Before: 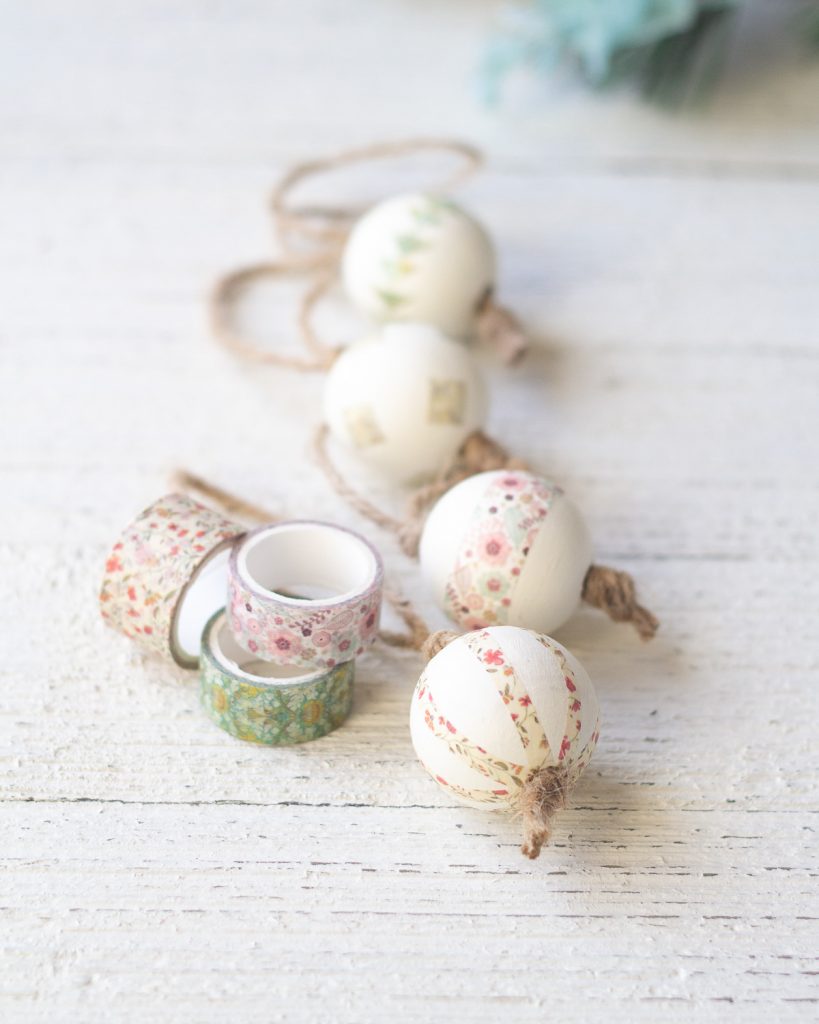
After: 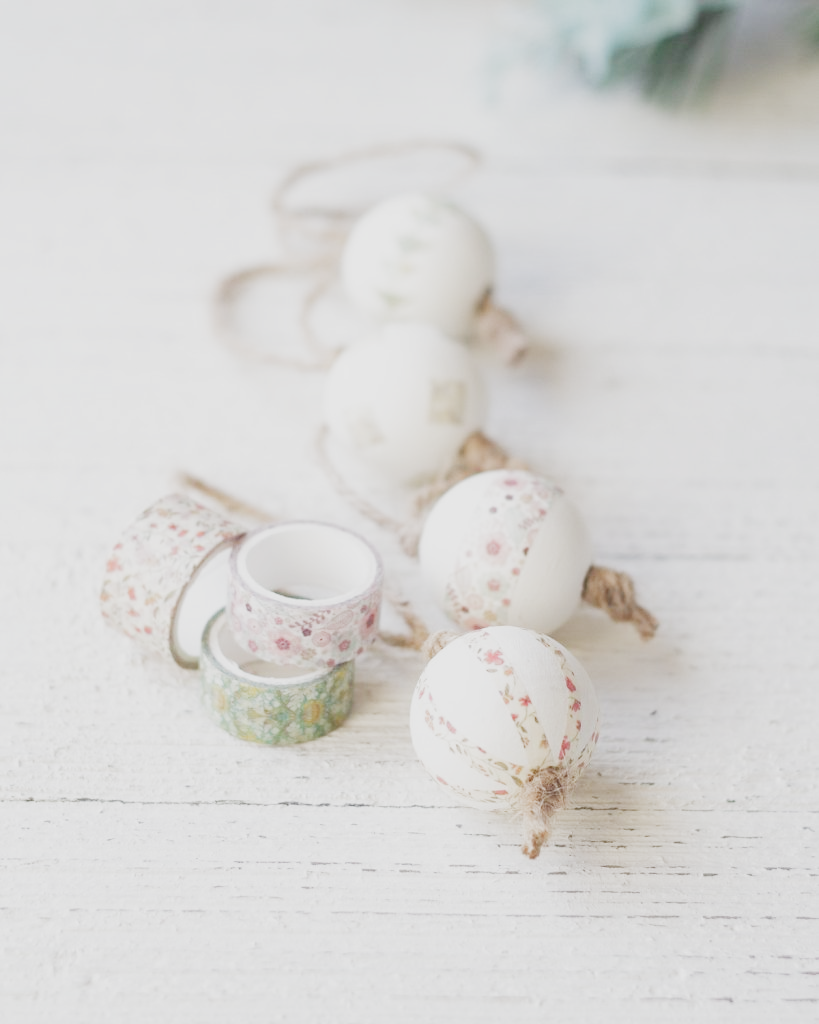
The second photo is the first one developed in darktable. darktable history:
exposure: black level correction 0, exposure 0.949 EV, compensate exposure bias true, compensate highlight preservation false
filmic rgb: black relative exposure -7.65 EV, white relative exposure 4.56 EV, hardness 3.61, preserve chrominance no, color science v5 (2021), contrast in shadows safe, contrast in highlights safe
